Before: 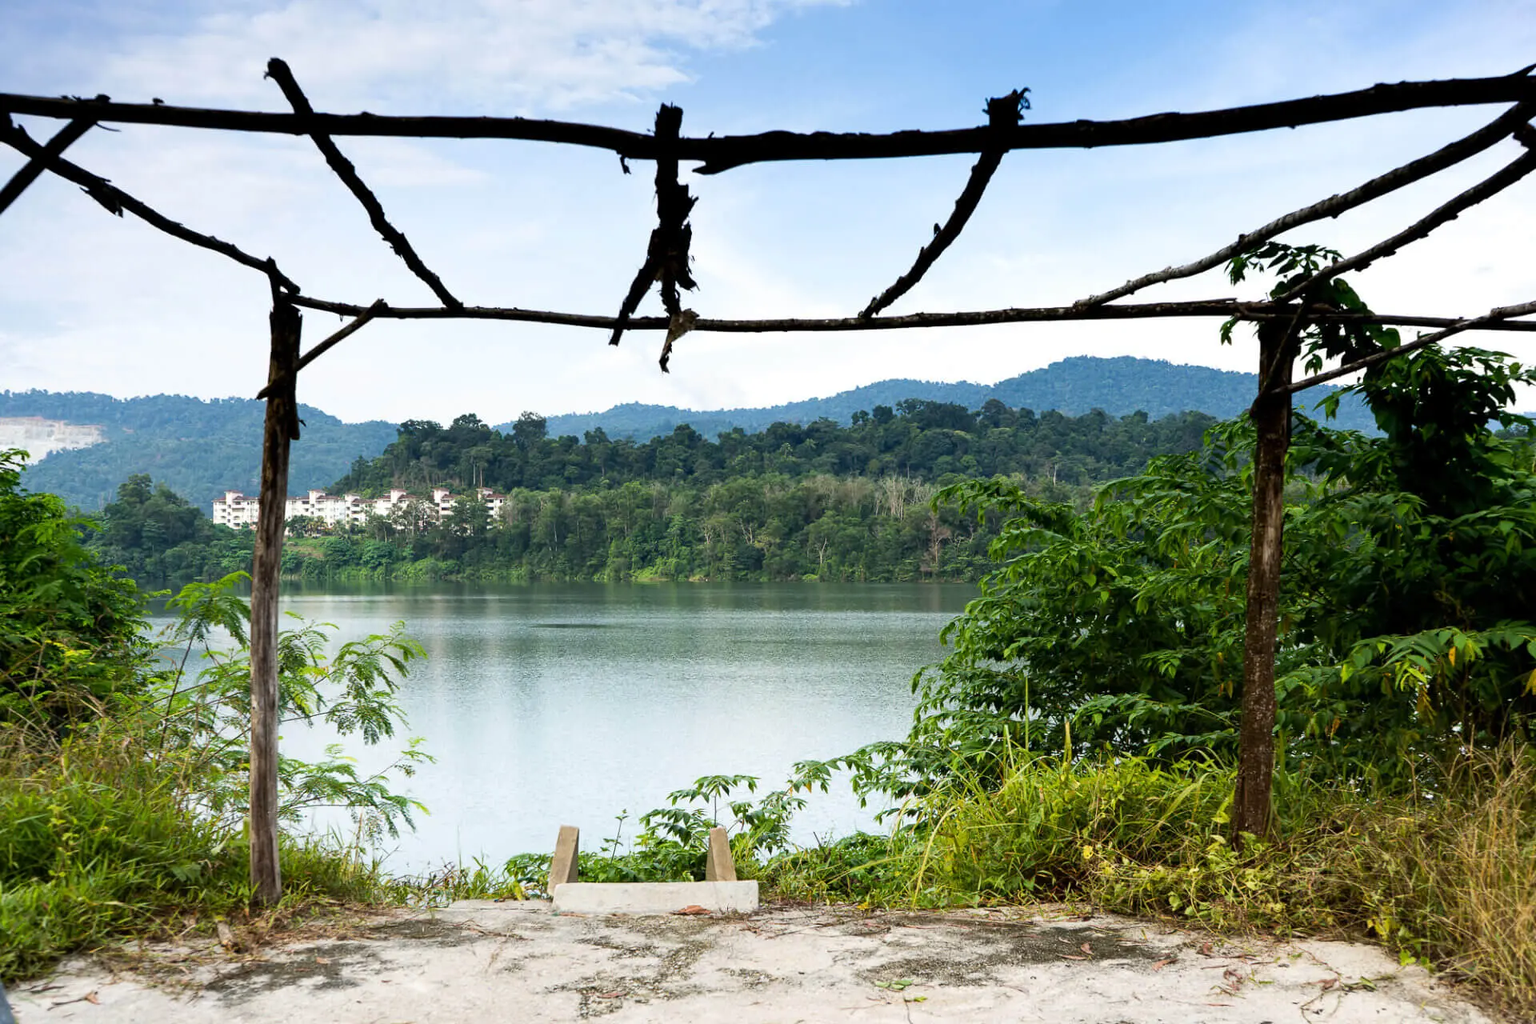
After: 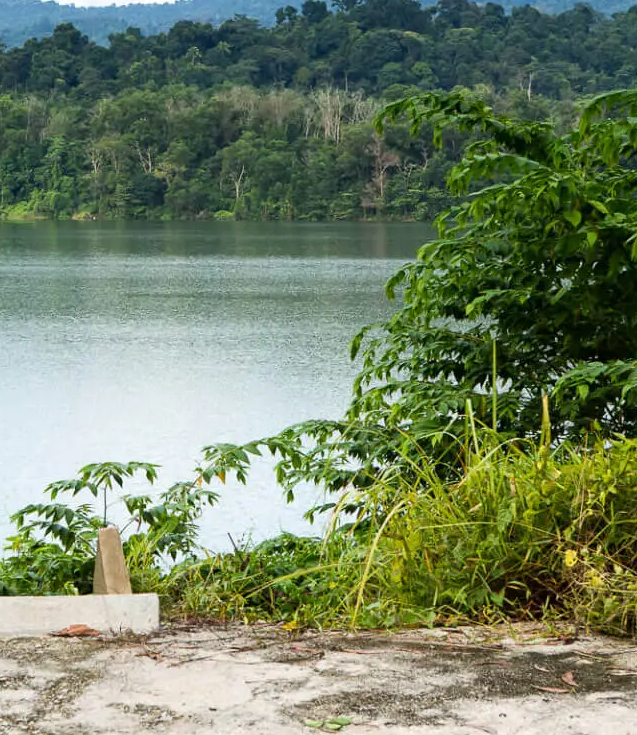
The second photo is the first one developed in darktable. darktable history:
crop: left 41.094%, top 39.664%, right 25.686%, bottom 2.909%
